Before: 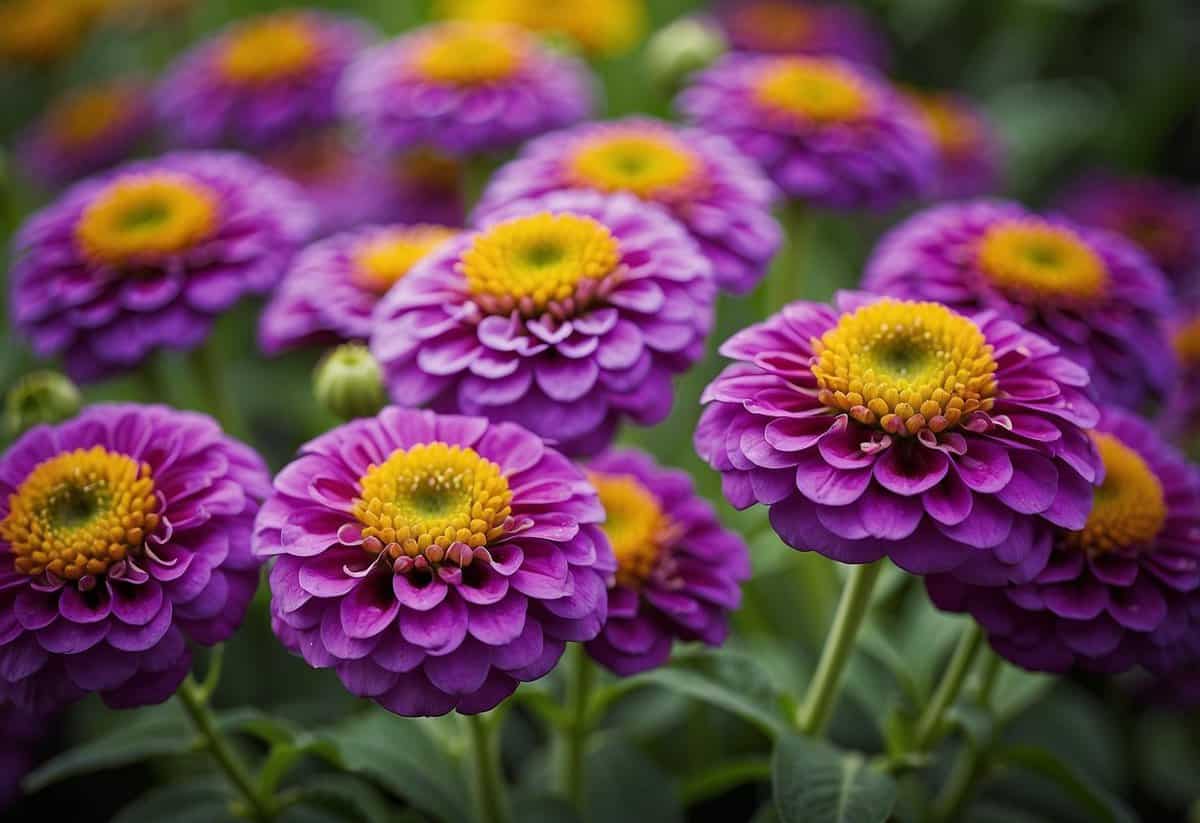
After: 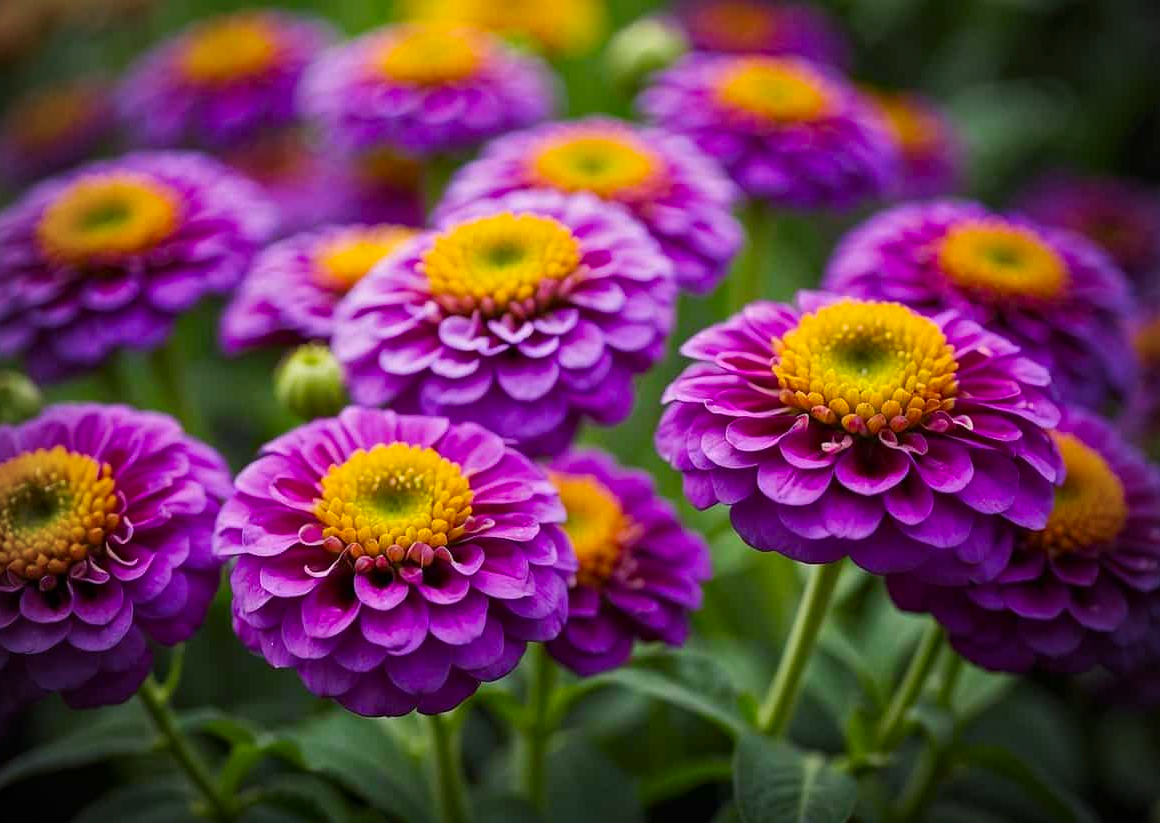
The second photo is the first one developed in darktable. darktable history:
crop and rotate: left 3.288%
contrast brightness saturation: contrast 0.091, saturation 0.267
vignetting: on, module defaults
